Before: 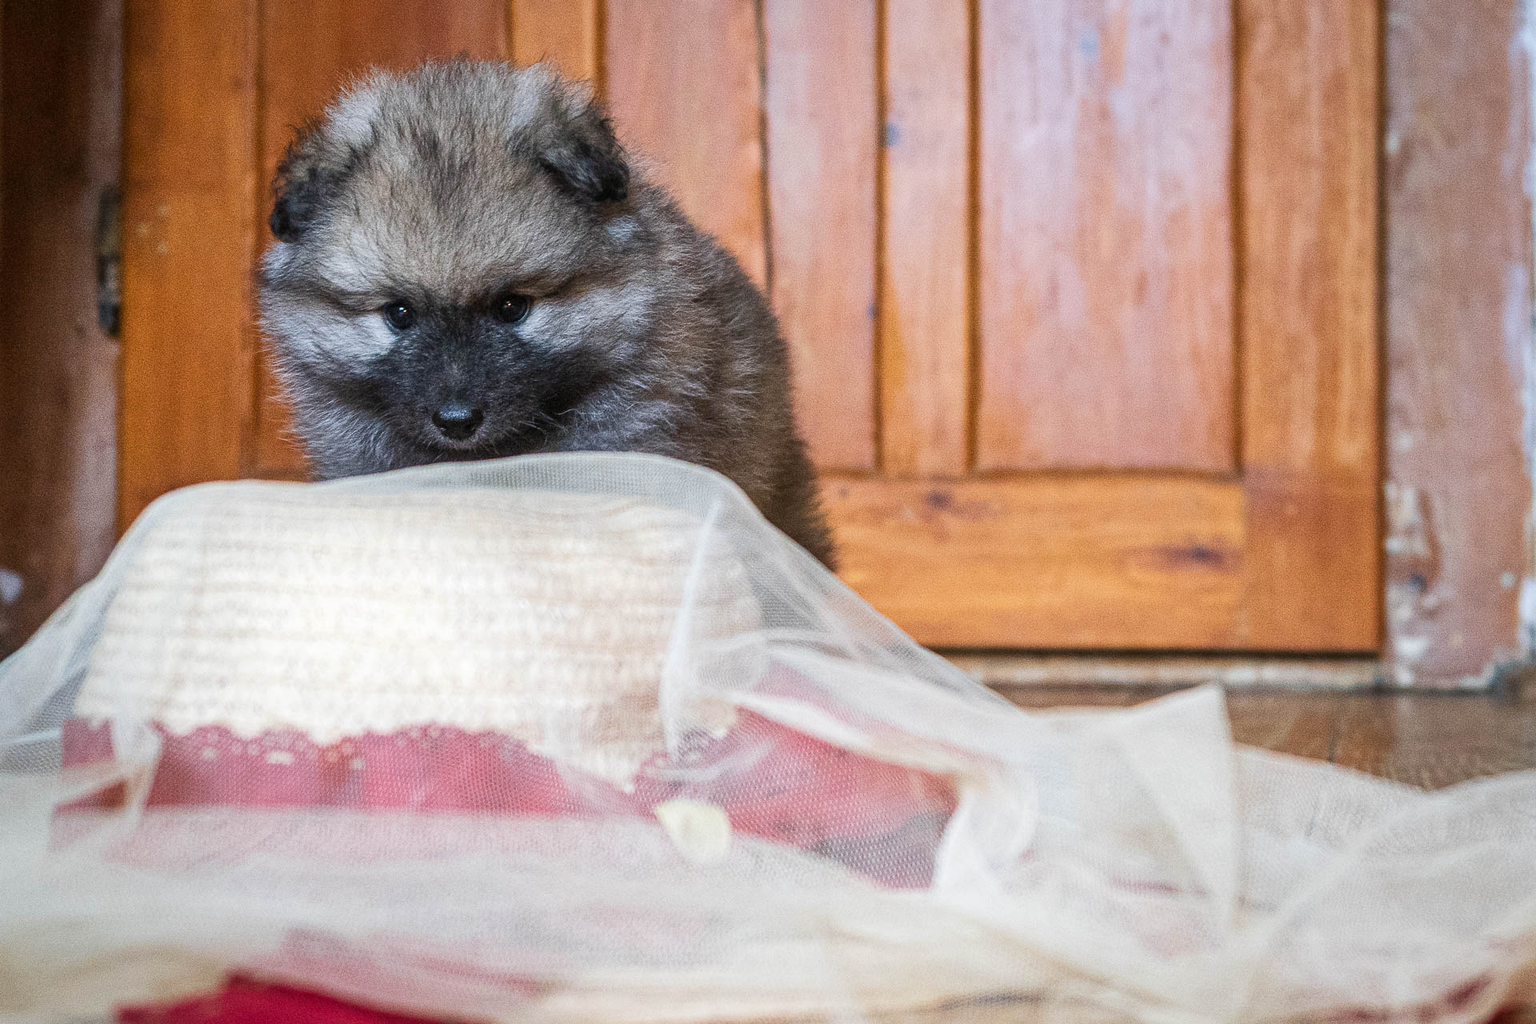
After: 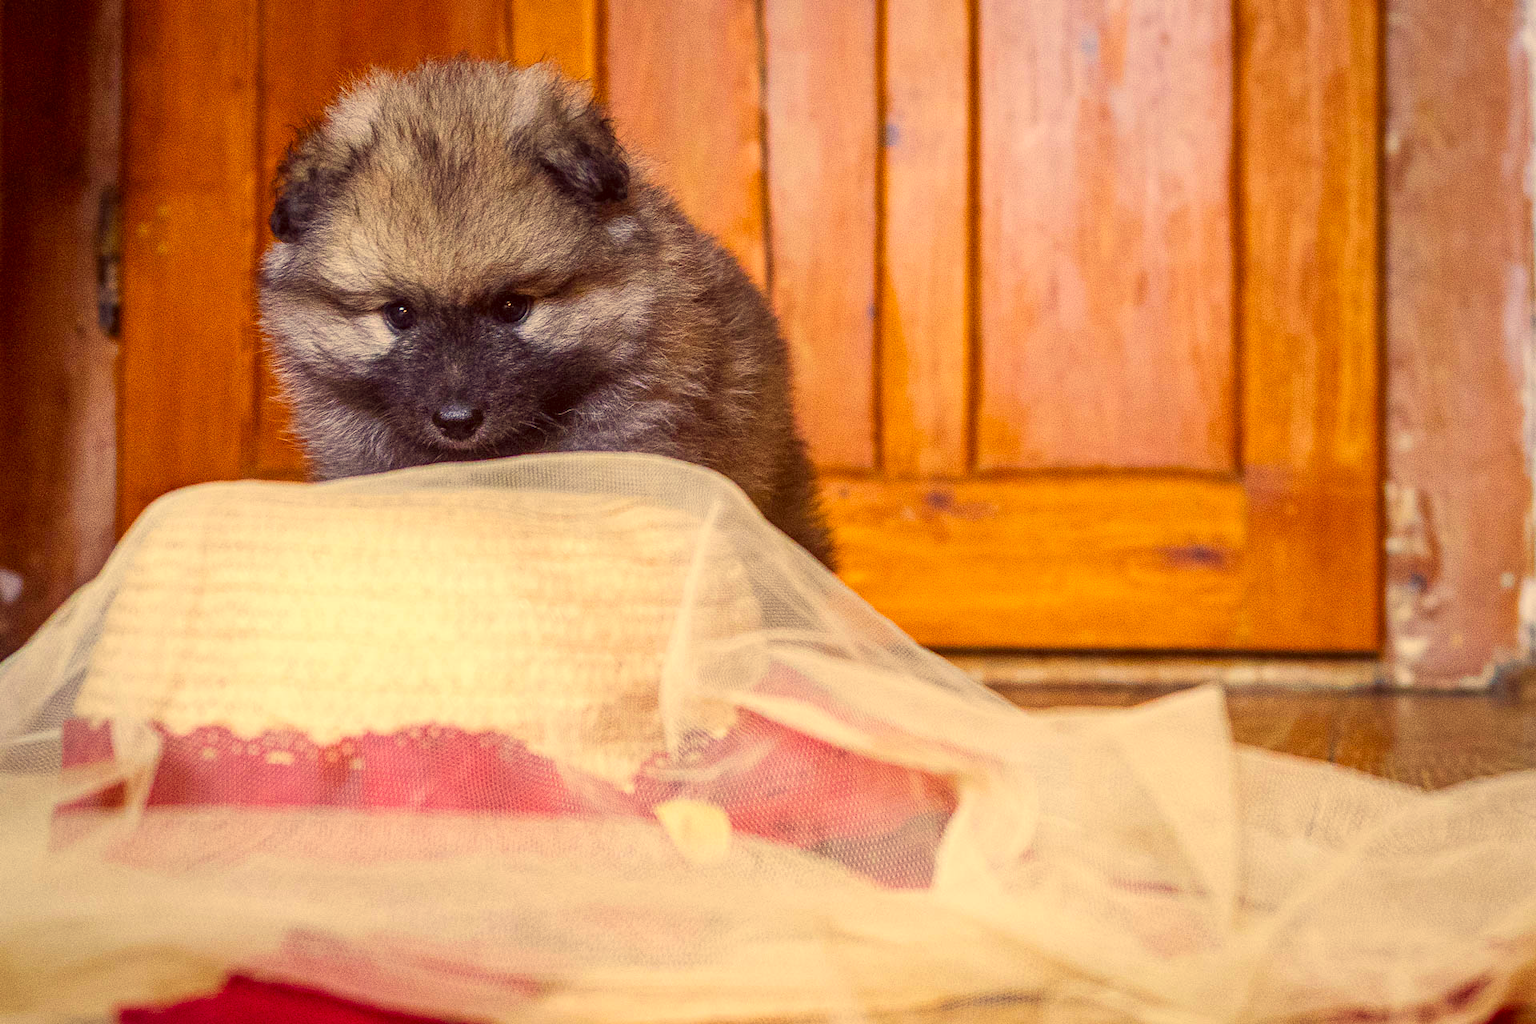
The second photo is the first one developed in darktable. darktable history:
color balance rgb: perceptual saturation grading › global saturation 25%, global vibrance 20%
color correction: highlights a* 10.12, highlights b* 39.04, shadows a* 14.62, shadows b* 3.37
color balance: contrast fulcrum 17.78%
